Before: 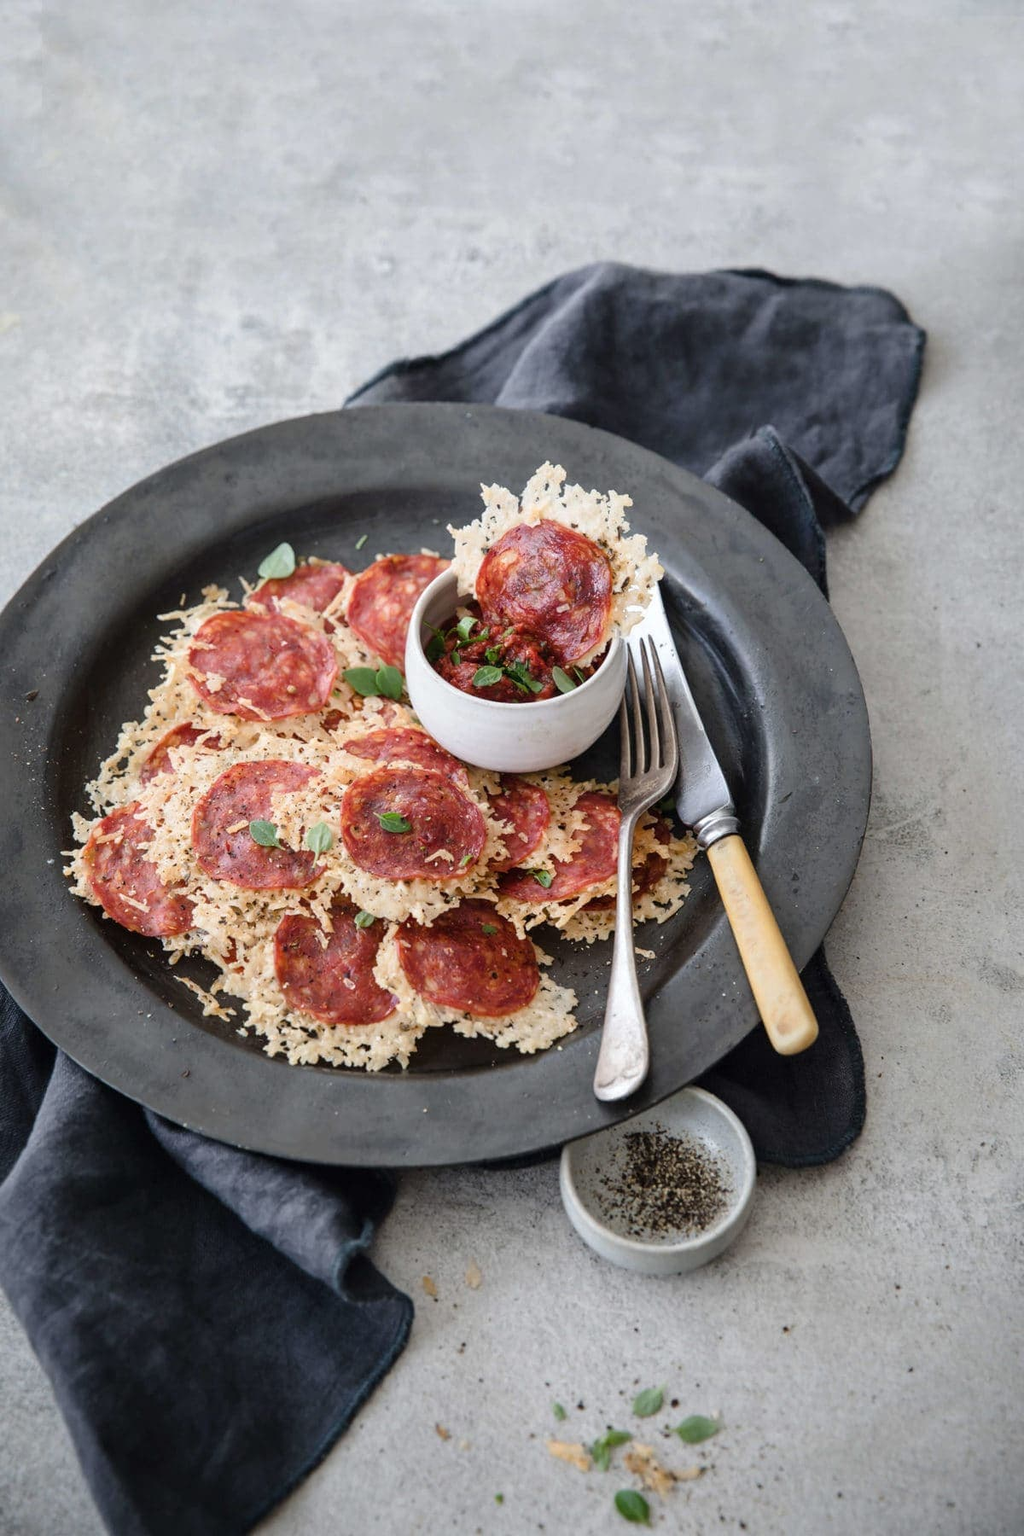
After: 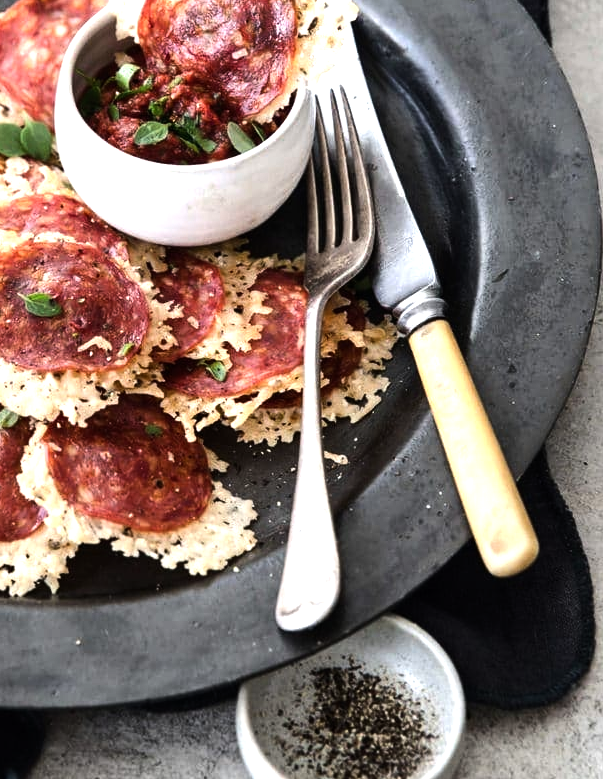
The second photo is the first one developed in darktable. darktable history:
crop: left 35.03%, top 36.625%, right 14.663%, bottom 20.057%
tone equalizer: -8 EV -1.08 EV, -7 EV -1.01 EV, -6 EV -0.867 EV, -5 EV -0.578 EV, -3 EV 0.578 EV, -2 EV 0.867 EV, -1 EV 1.01 EV, +0 EV 1.08 EV, edges refinement/feathering 500, mask exposure compensation -1.57 EV, preserve details no
